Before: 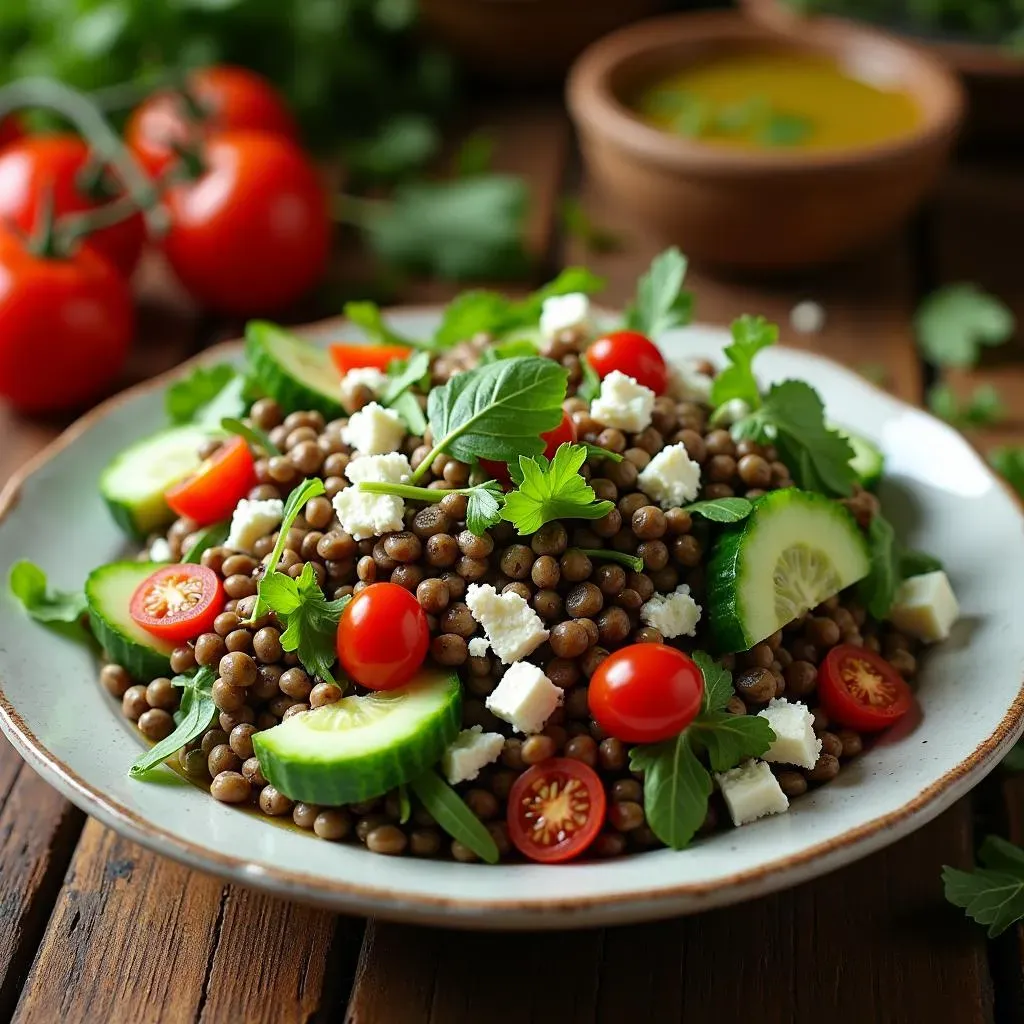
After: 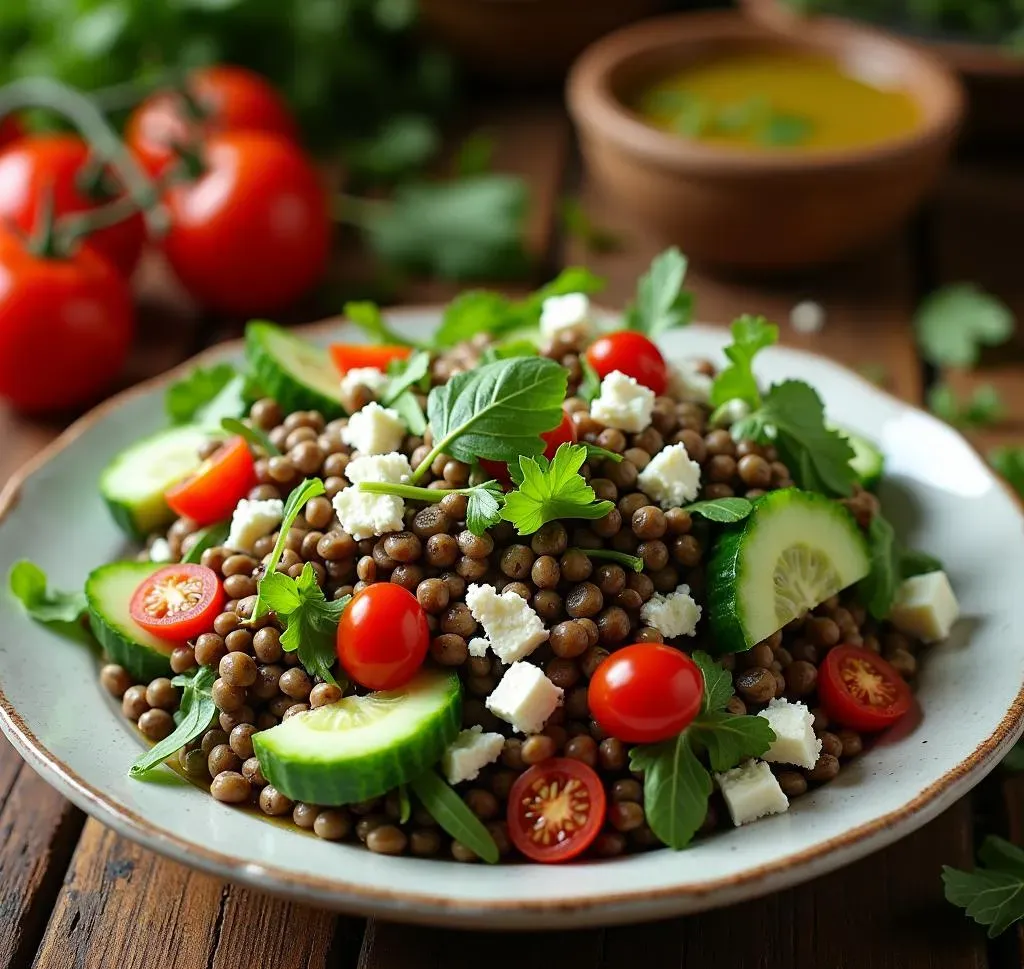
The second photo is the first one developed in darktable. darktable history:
crop and rotate: top 0.011%, bottom 5.284%
